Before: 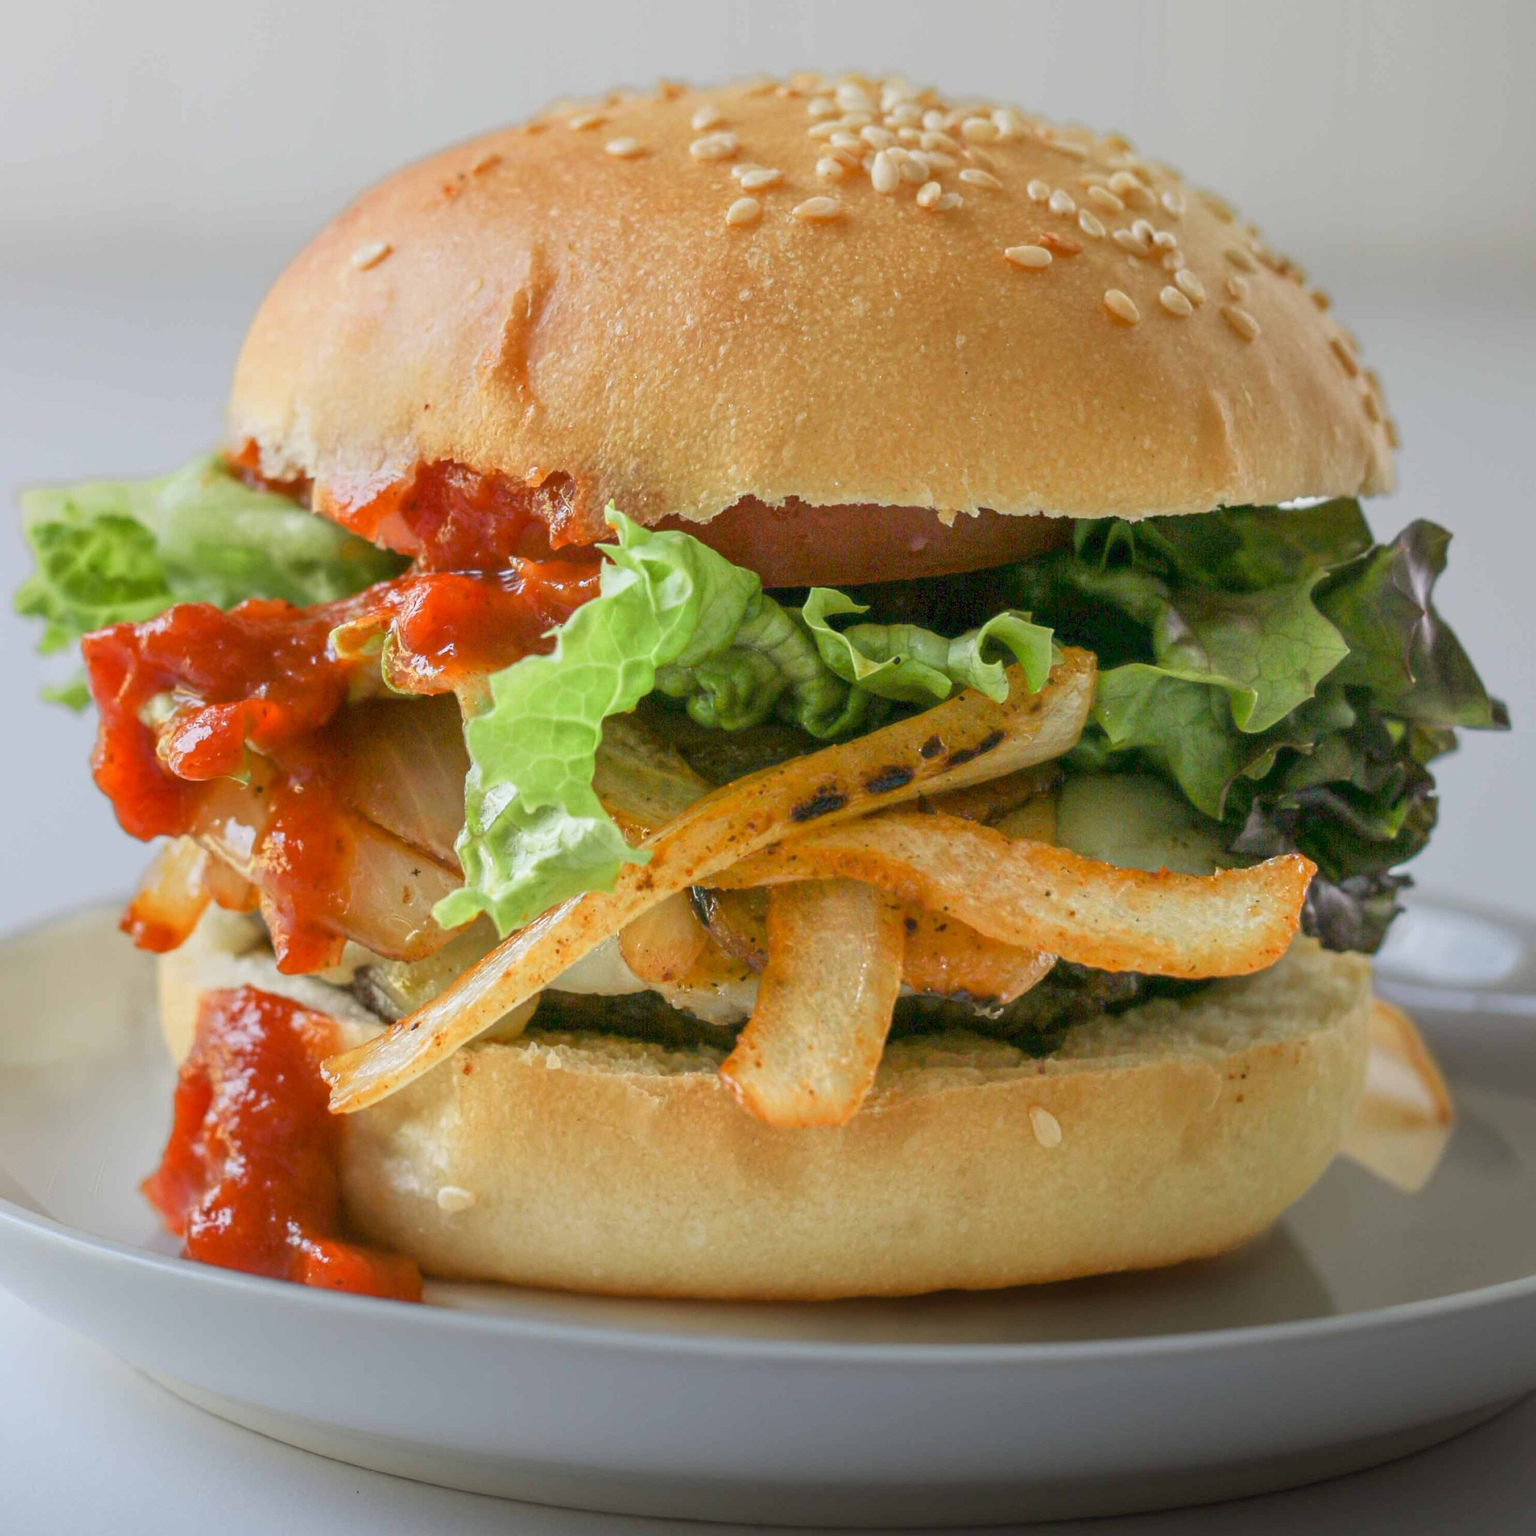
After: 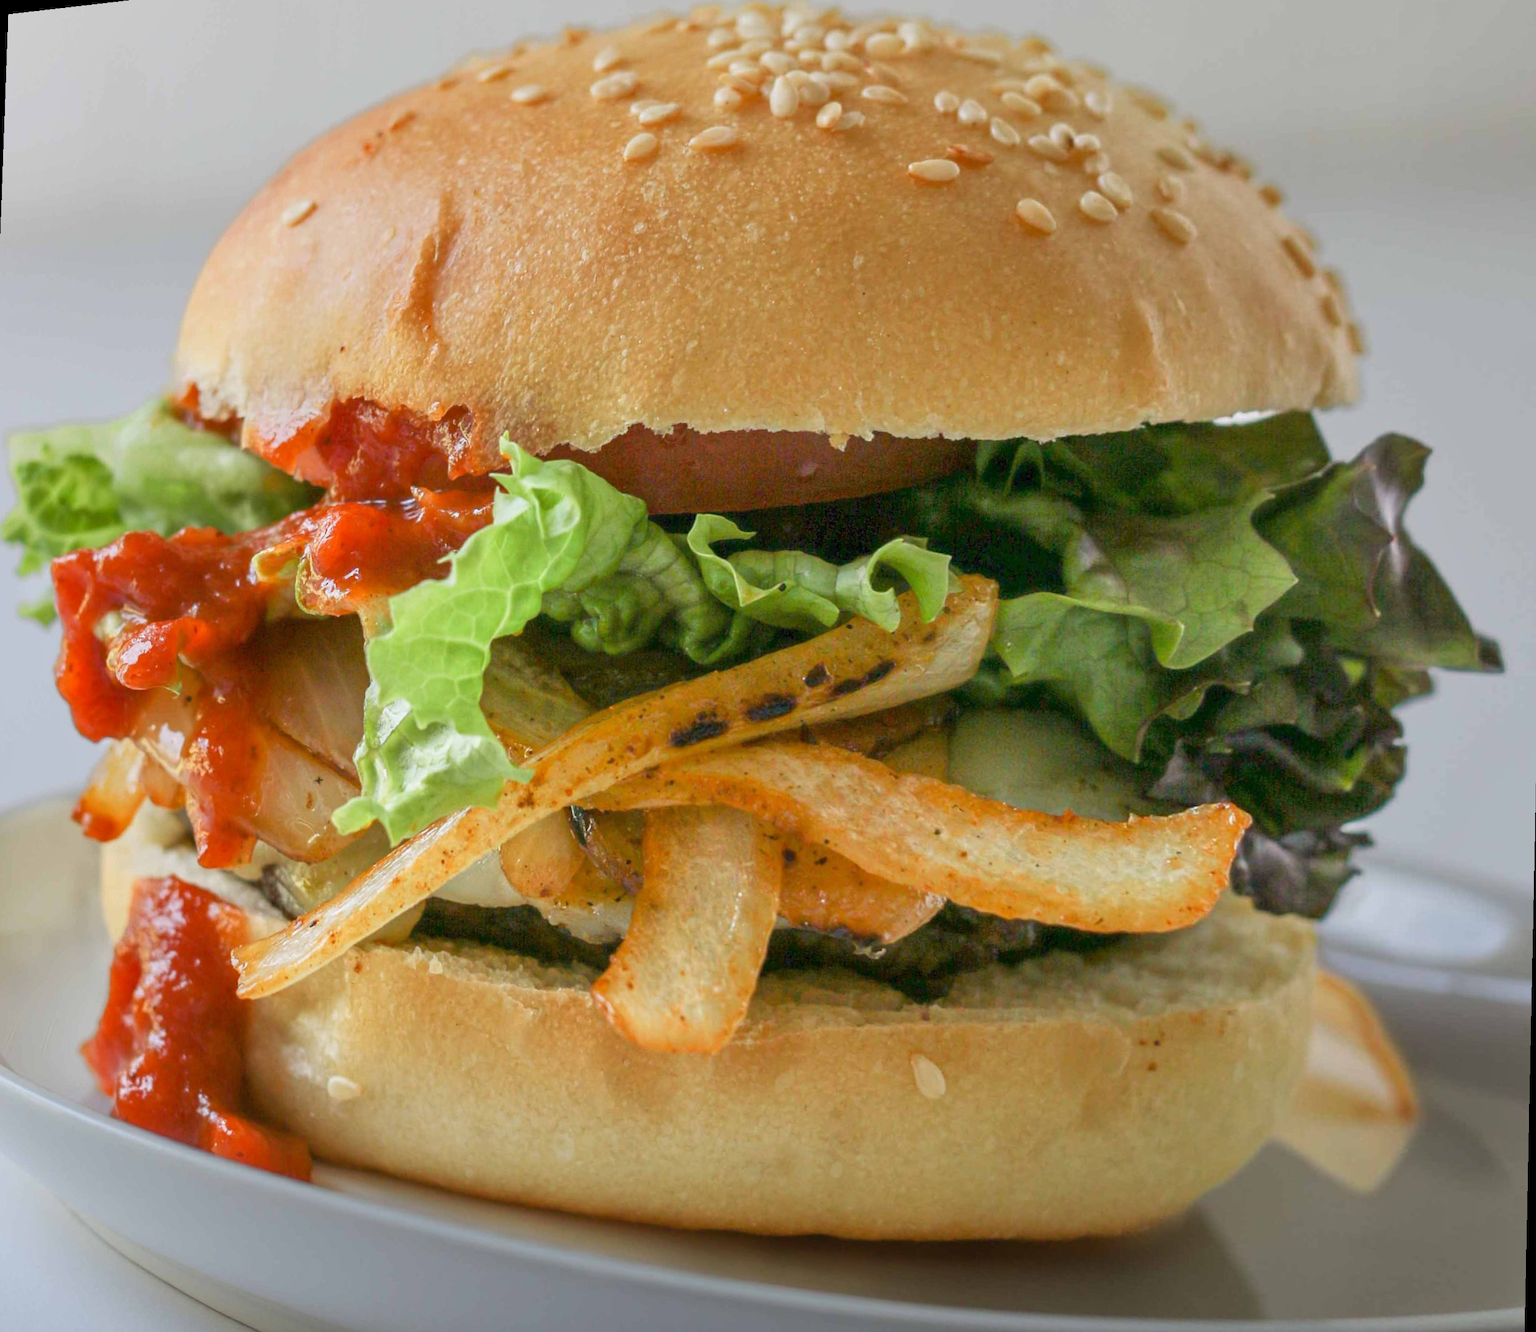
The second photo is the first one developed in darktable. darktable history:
shadows and highlights: shadows 20.55, highlights -20.99, soften with gaussian
rotate and perspective: rotation 1.69°, lens shift (vertical) -0.023, lens shift (horizontal) -0.291, crop left 0.025, crop right 0.988, crop top 0.092, crop bottom 0.842
